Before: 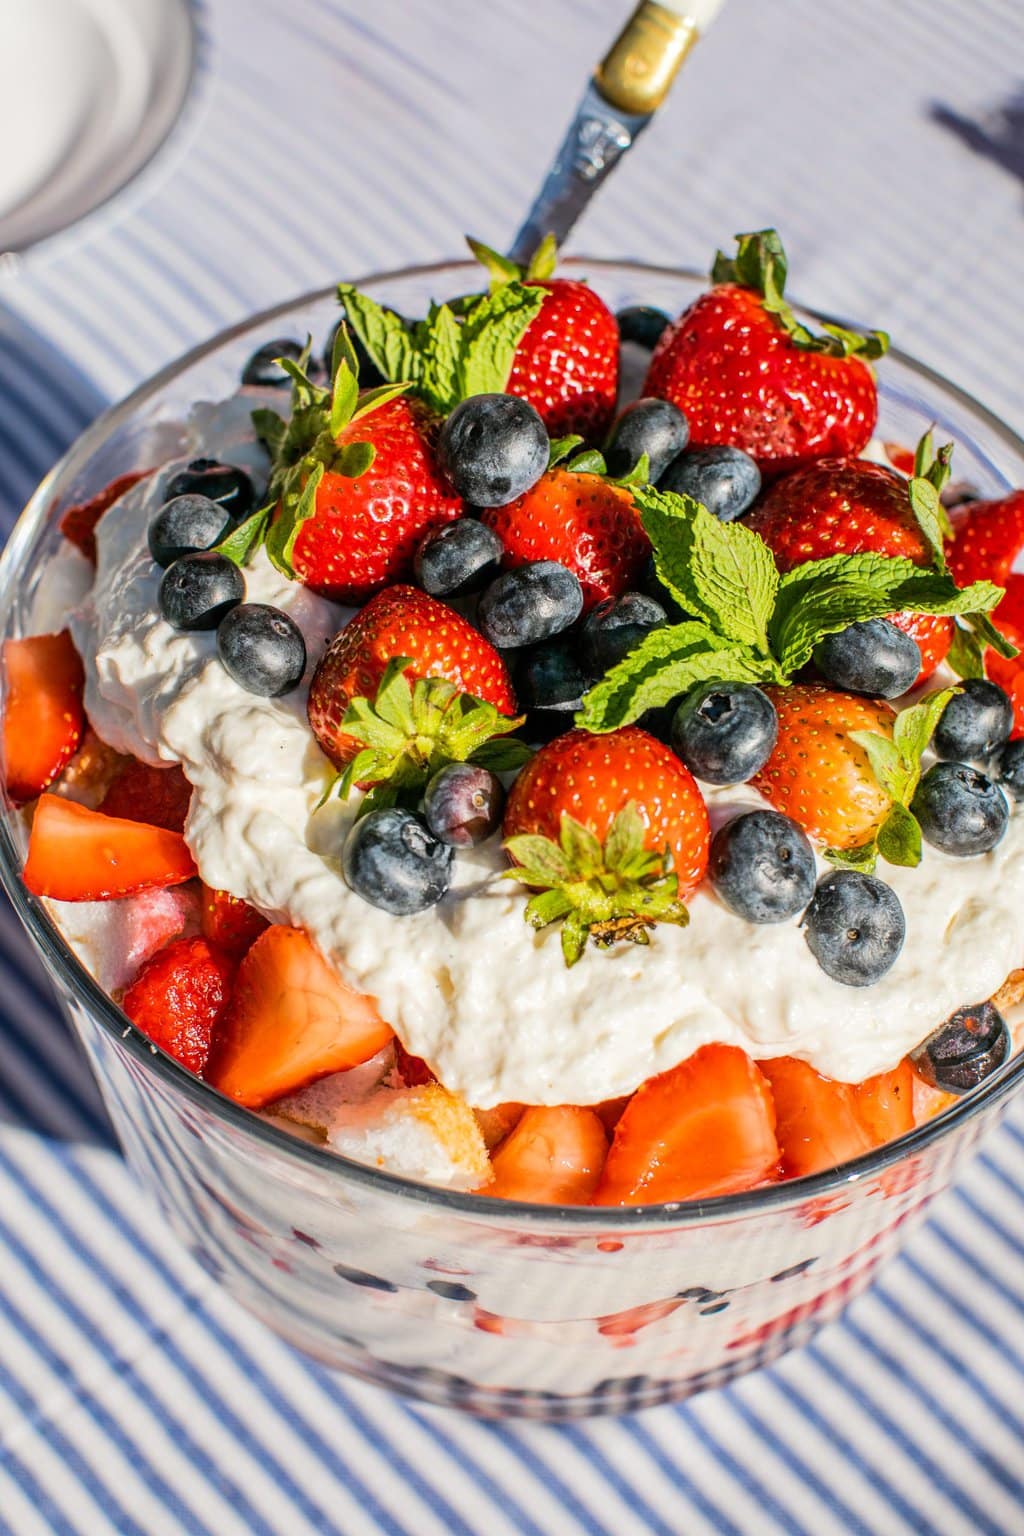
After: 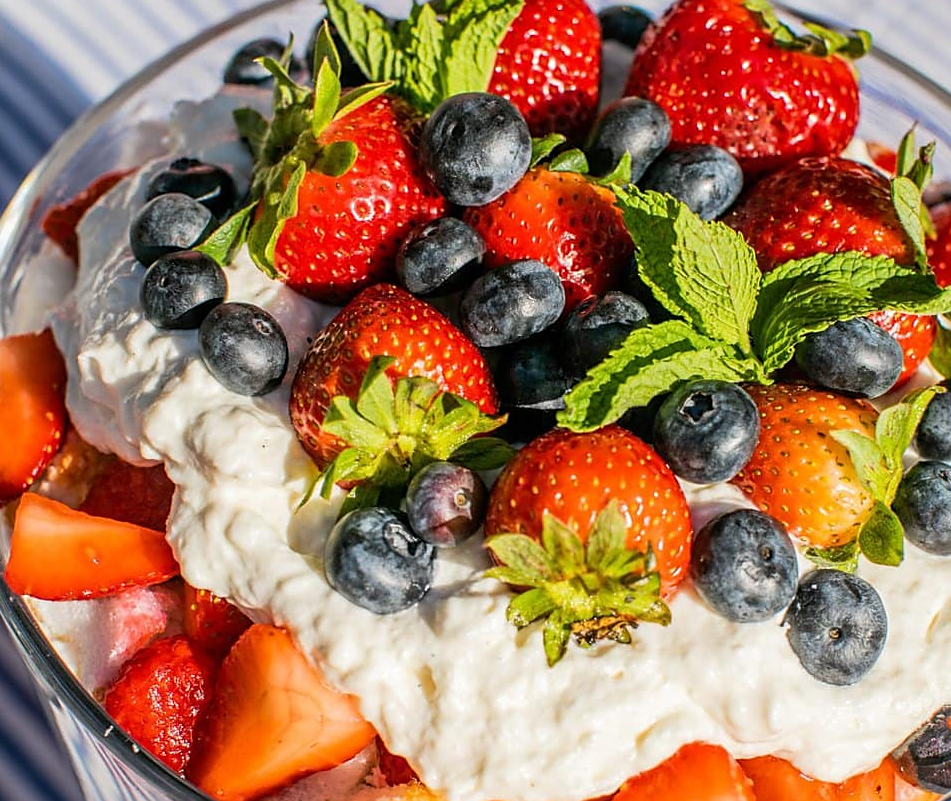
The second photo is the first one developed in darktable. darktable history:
crop: left 1.84%, top 19.61%, right 5.285%, bottom 28.23%
sharpen: radius 1.899, amount 0.394, threshold 1.227
